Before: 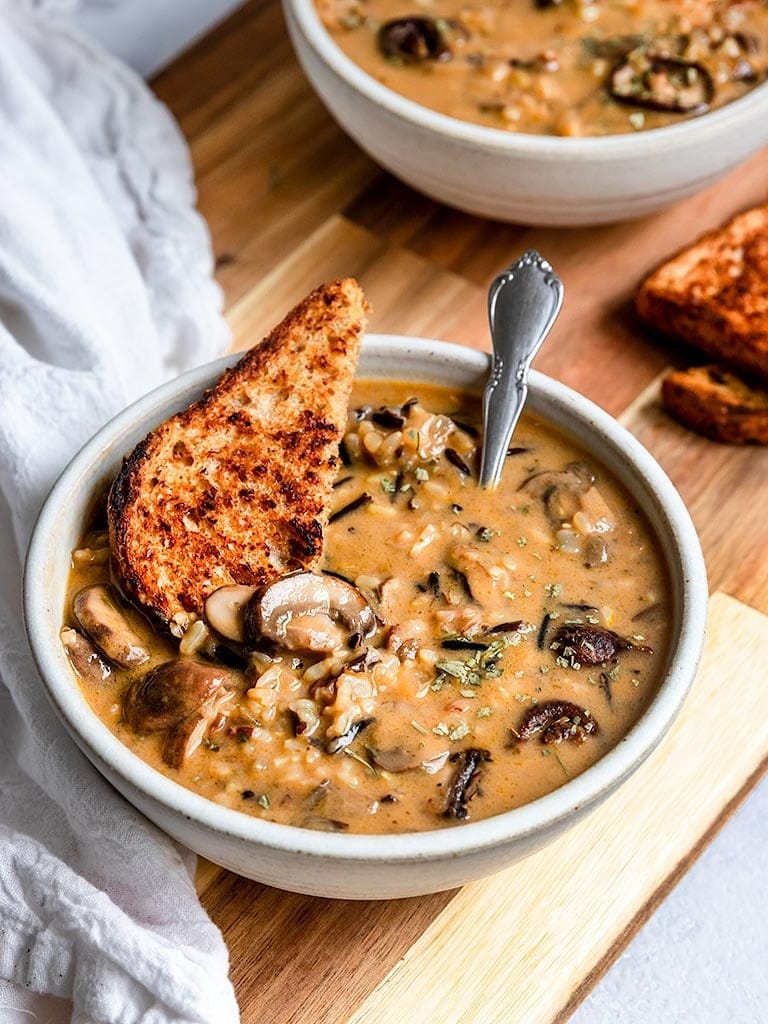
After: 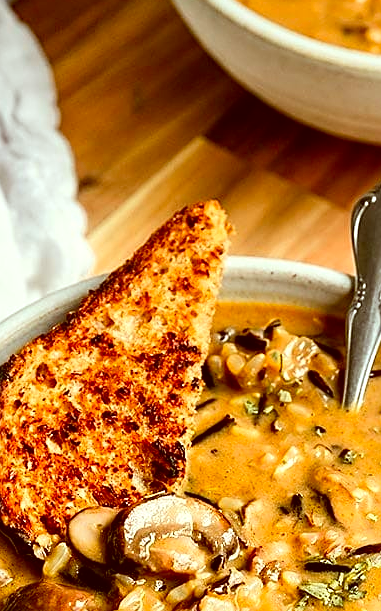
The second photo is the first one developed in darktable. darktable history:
crop: left 17.858%, top 7.655%, right 32.526%, bottom 32.608%
contrast brightness saturation: contrast 0.08, saturation 0.203
exposure: exposure 0.171 EV, compensate exposure bias true, compensate highlight preservation false
color correction: highlights a* -5.44, highlights b* 9.79, shadows a* 9.51, shadows b* 24.68
sharpen: on, module defaults
